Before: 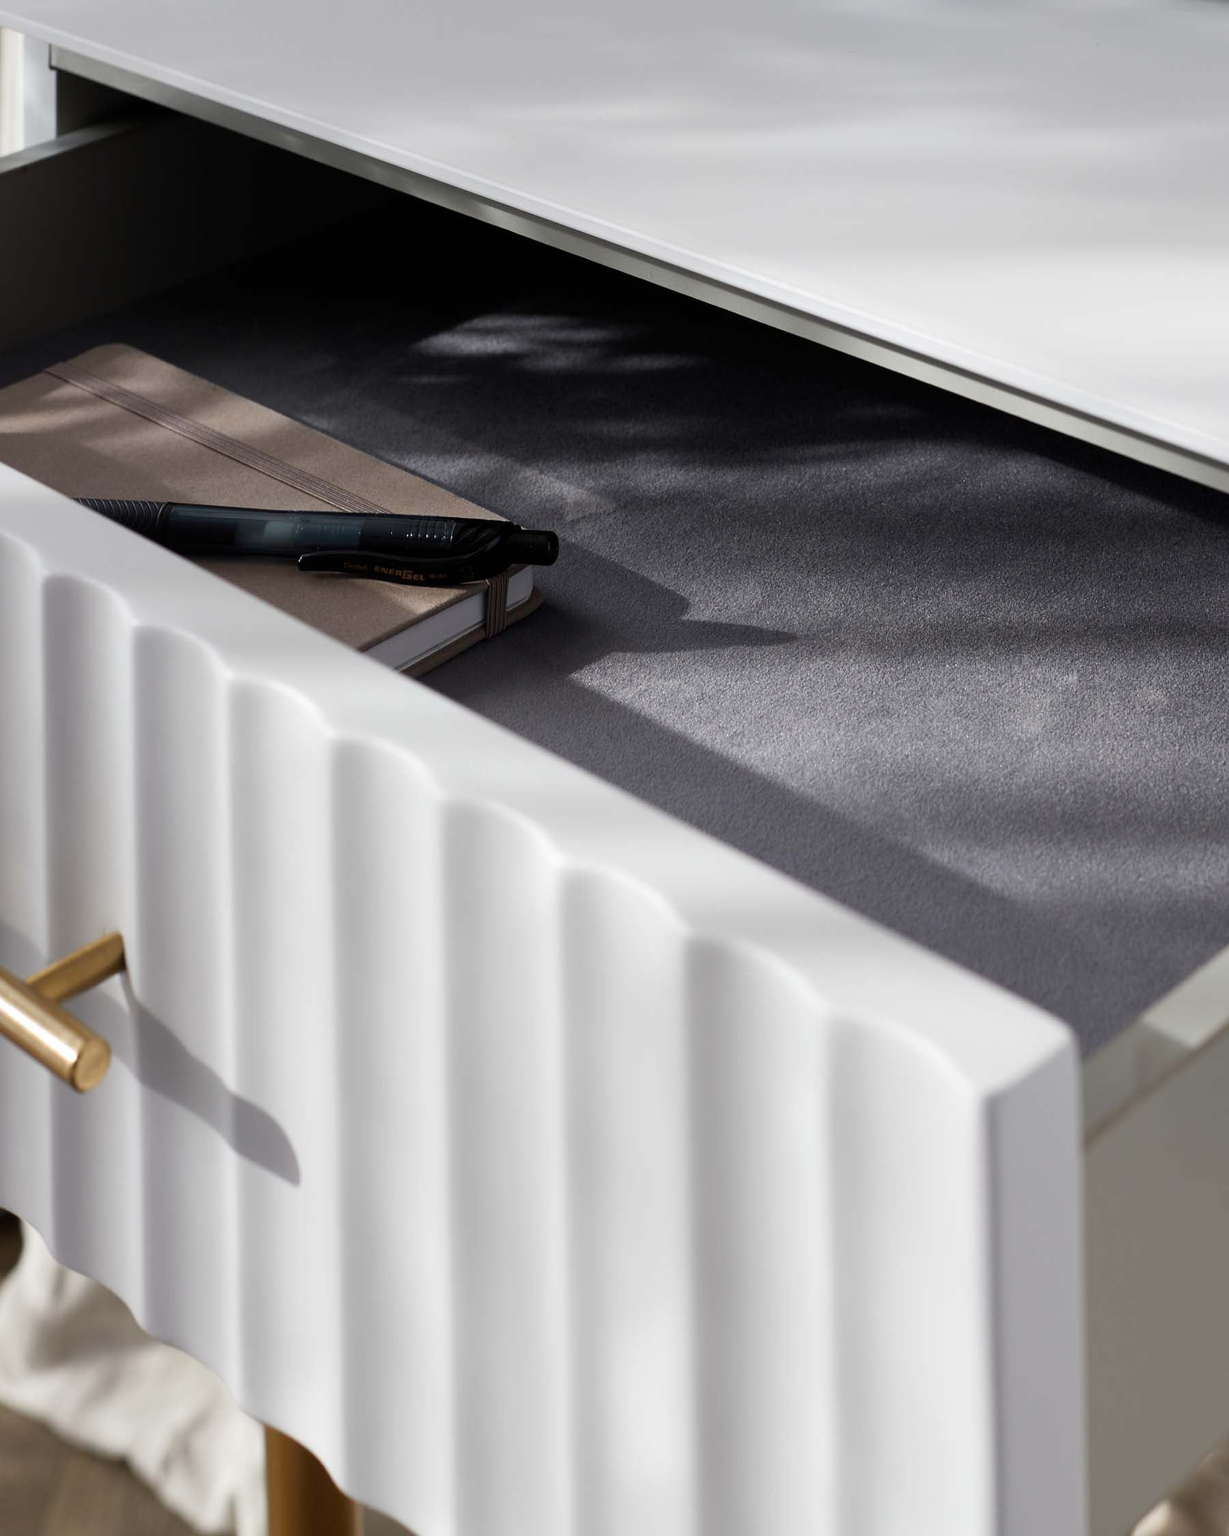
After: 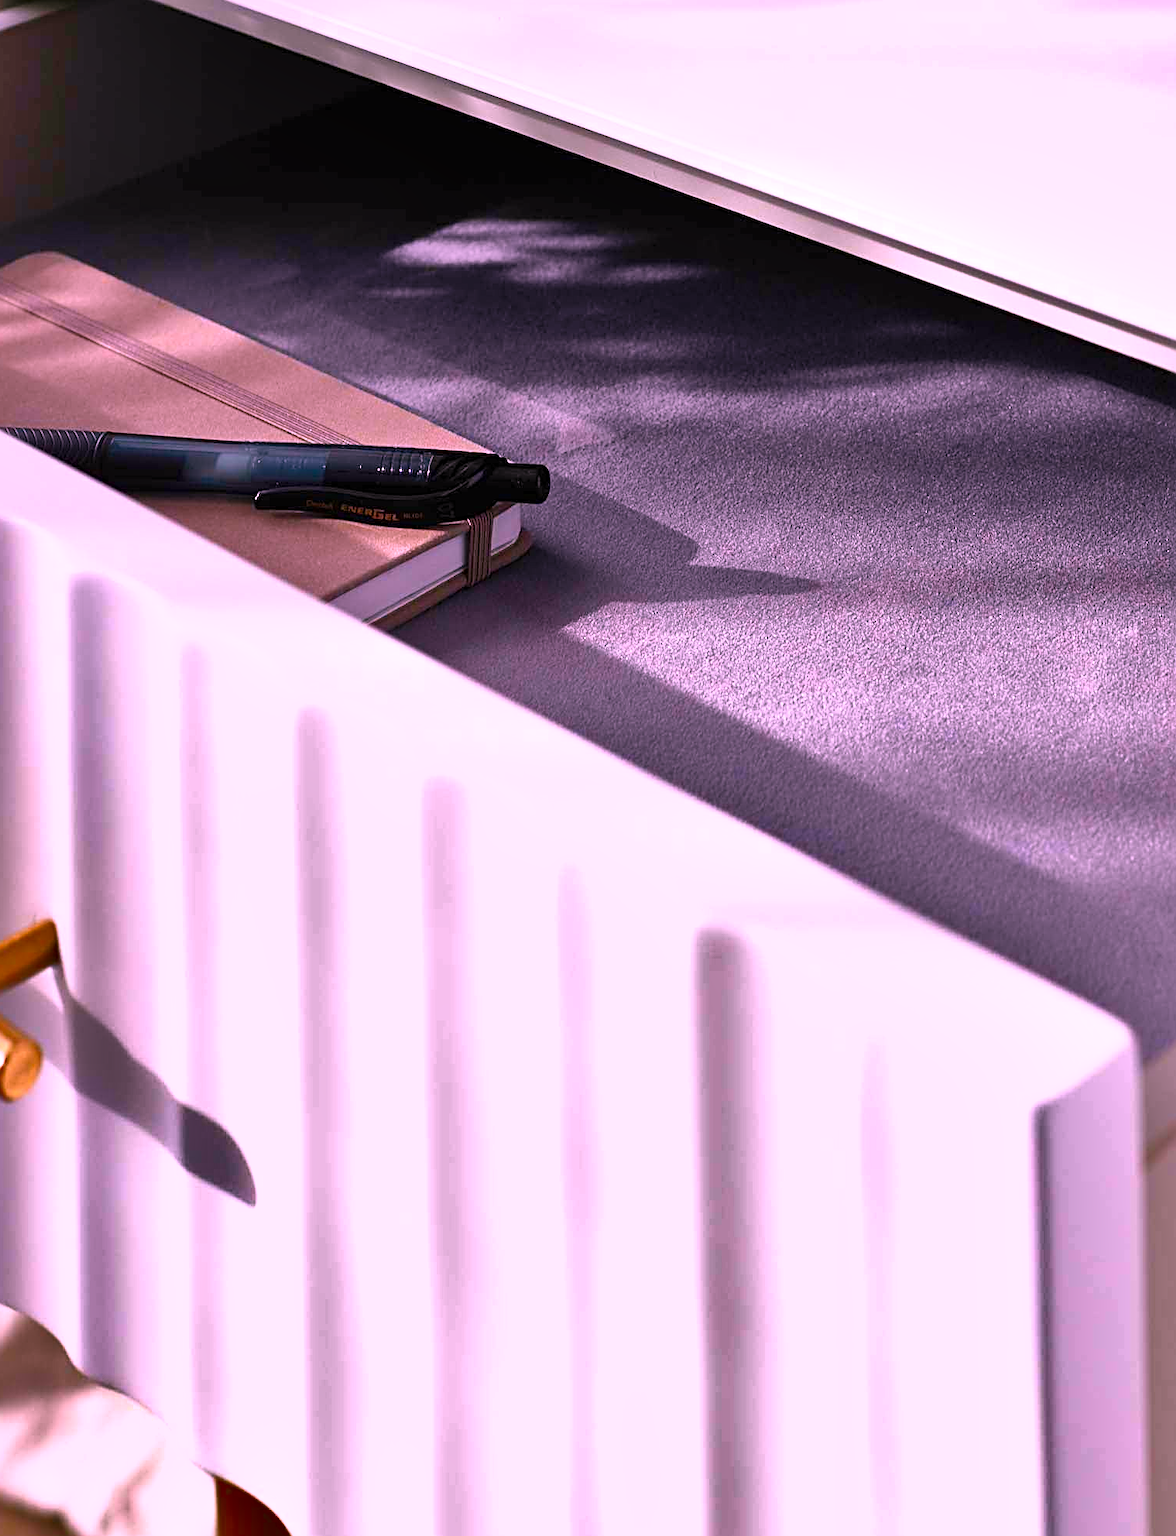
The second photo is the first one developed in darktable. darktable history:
exposure: exposure 0.583 EV, compensate exposure bias true, compensate highlight preservation false
sharpen: radius 2.734
contrast brightness saturation: contrast 0.205, brightness 0.17, saturation 0.227
shadows and highlights: radius 100.24, shadows 50.52, highlights -64.47, soften with gaussian
crop: left 6.043%, top 7.949%, right 9.528%, bottom 3.838%
tone equalizer: -8 EV -0.001 EV, -7 EV 0.002 EV, -6 EV -0.003 EV, -5 EV -0.011 EV, -4 EV -0.081 EV, -3 EV -0.2 EV, -2 EV -0.287 EV, -1 EV 0.114 EV, +0 EV 0.282 EV, edges refinement/feathering 500, mask exposure compensation -1.57 EV, preserve details no
color correction: highlights a* 19.24, highlights b* -11.24, saturation 1.64
